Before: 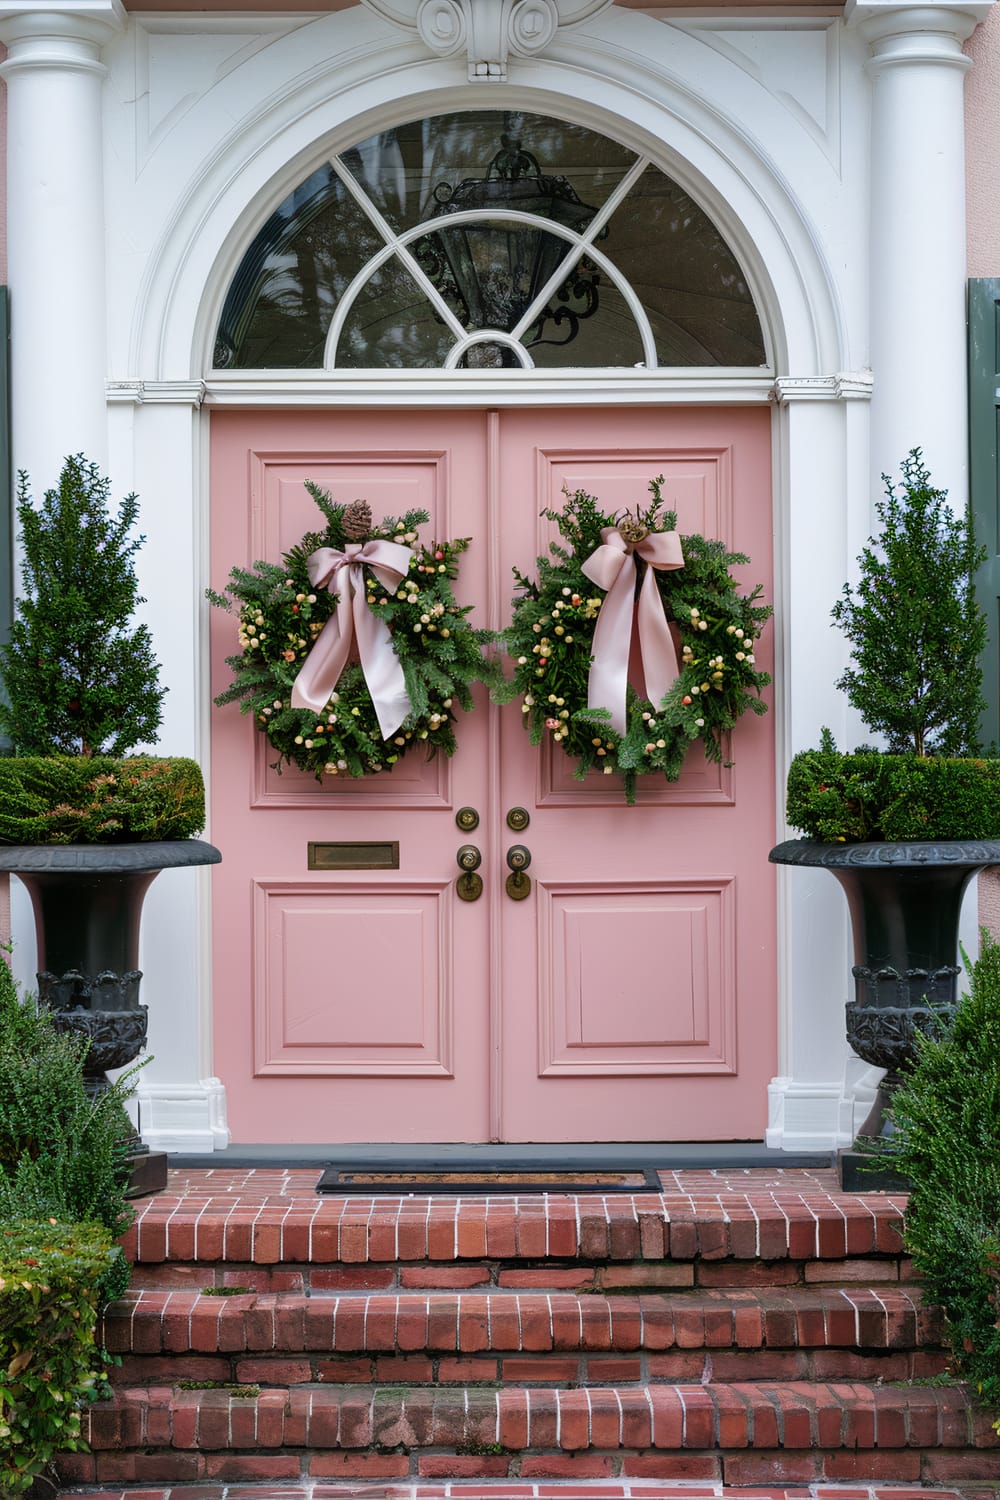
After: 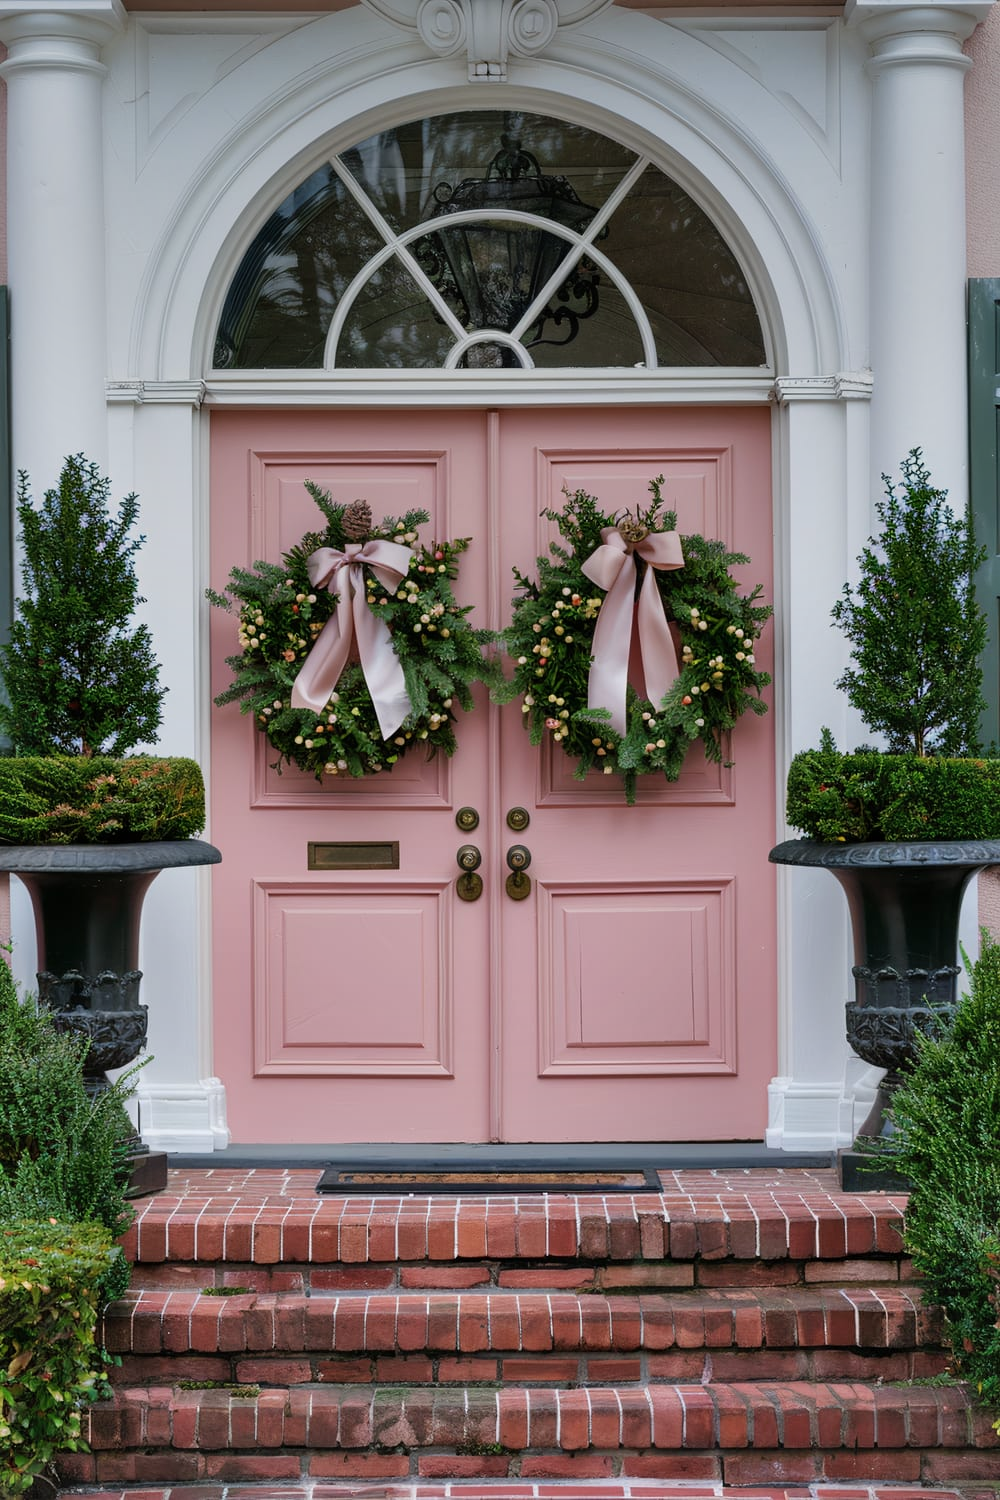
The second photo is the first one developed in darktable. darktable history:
graduated density: on, module defaults
shadows and highlights: low approximation 0.01, soften with gaussian
